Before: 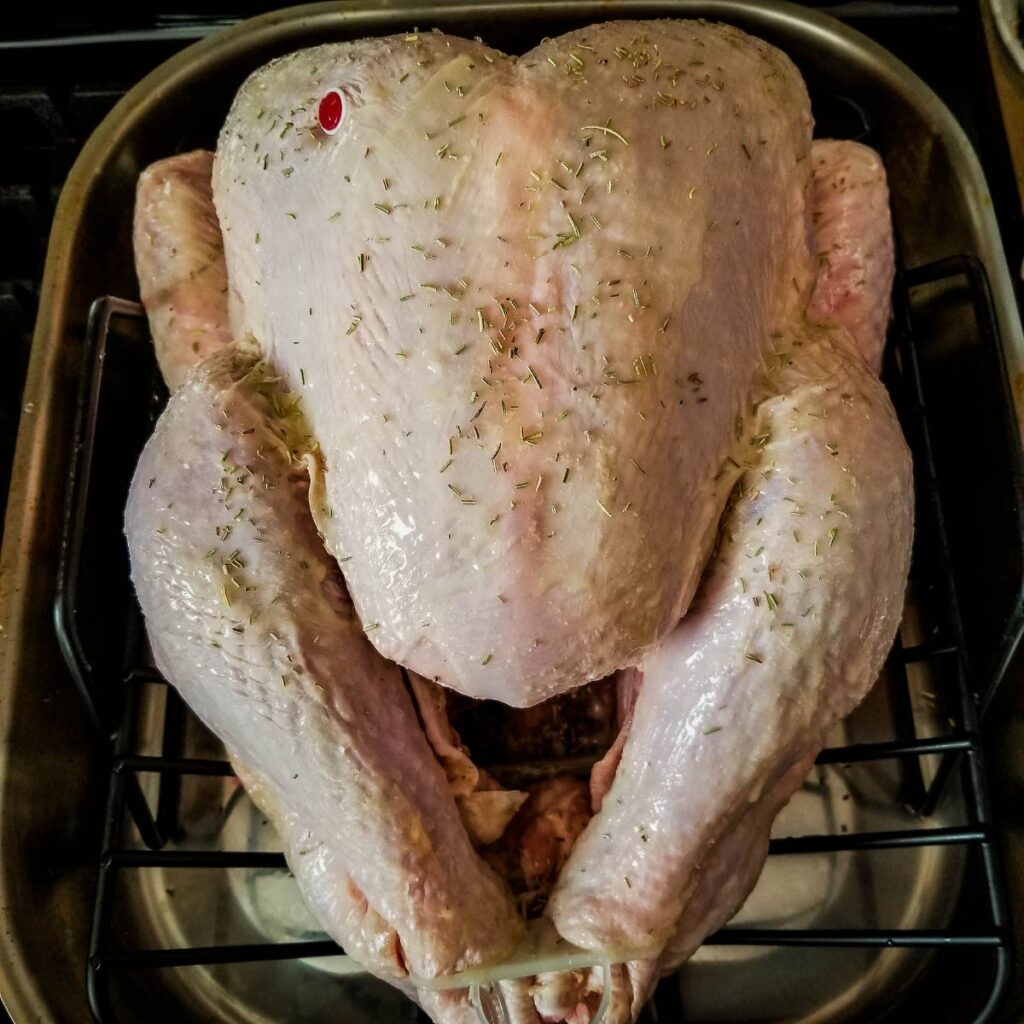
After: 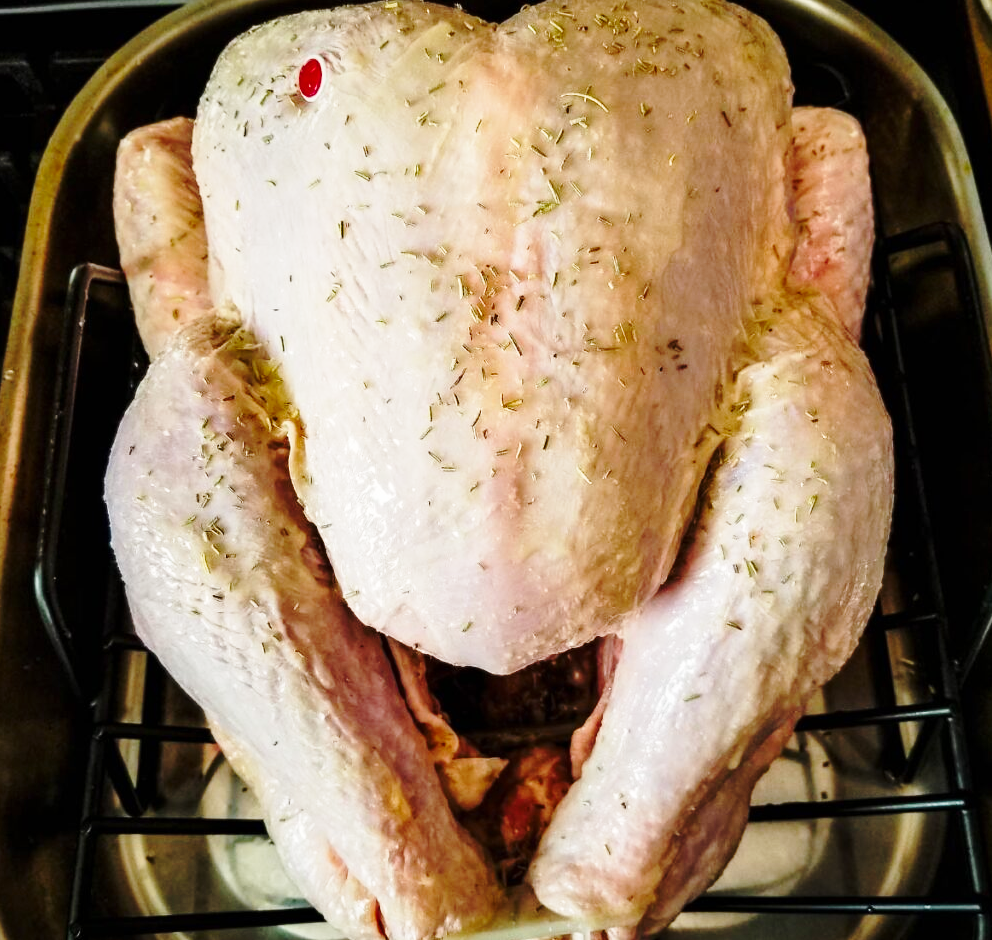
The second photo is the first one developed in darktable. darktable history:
crop: left 1.964%, top 3.251%, right 1.122%, bottom 4.933%
base curve: curves: ch0 [(0, 0) (0.032, 0.037) (0.105, 0.228) (0.435, 0.76) (0.856, 0.983) (1, 1)], preserve colors none
